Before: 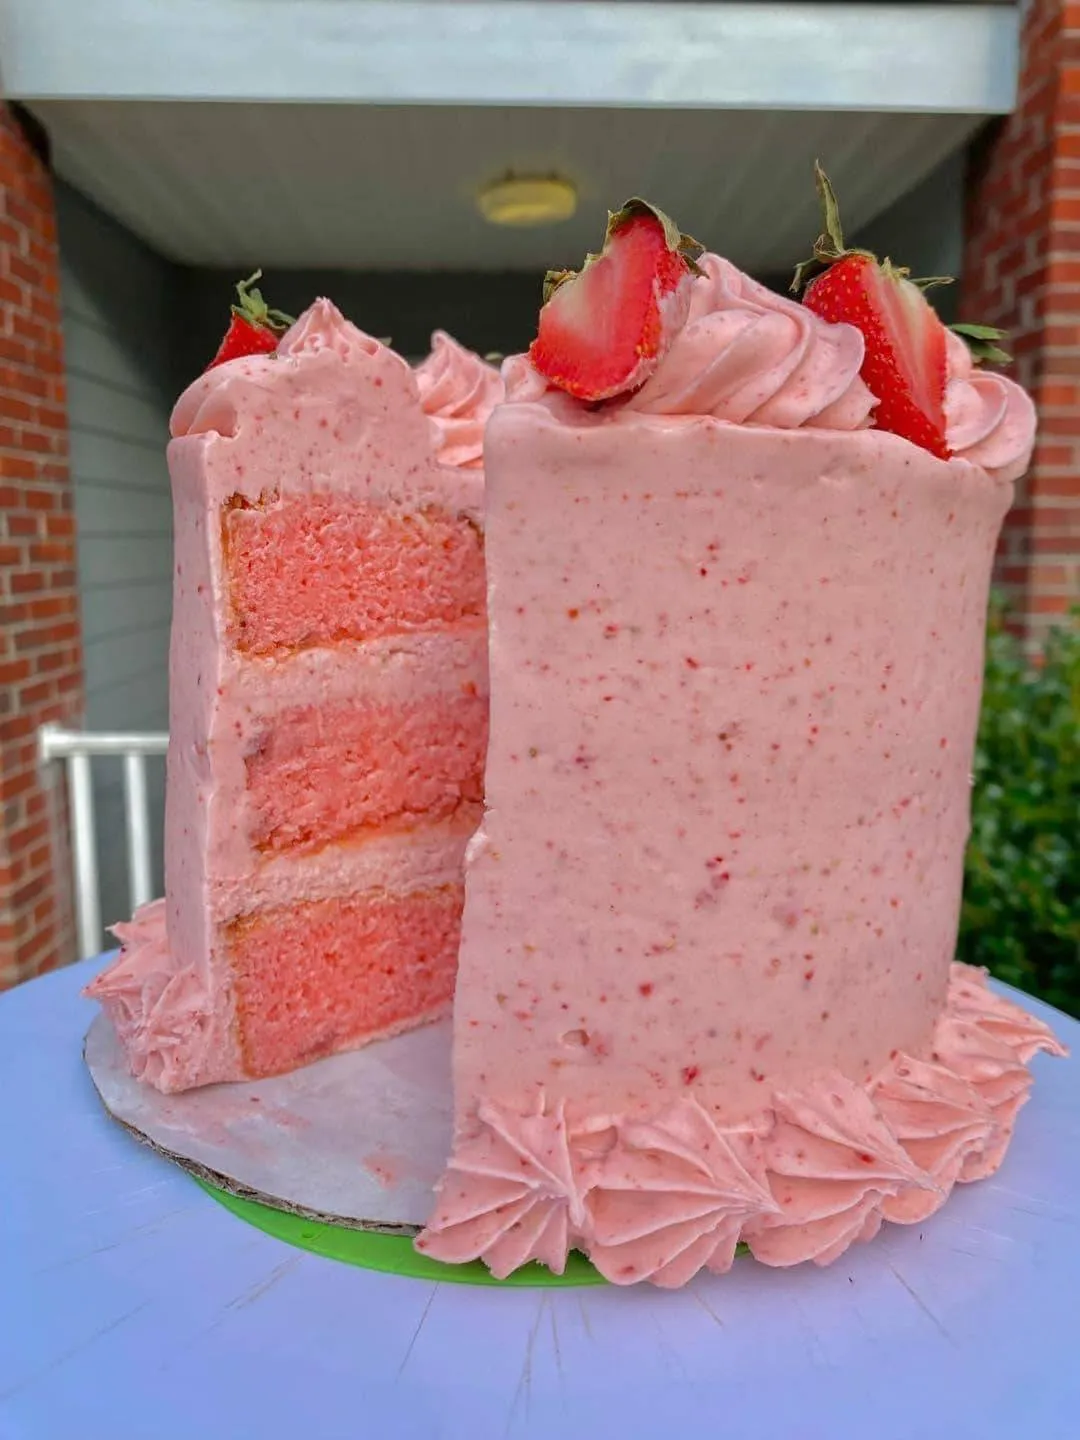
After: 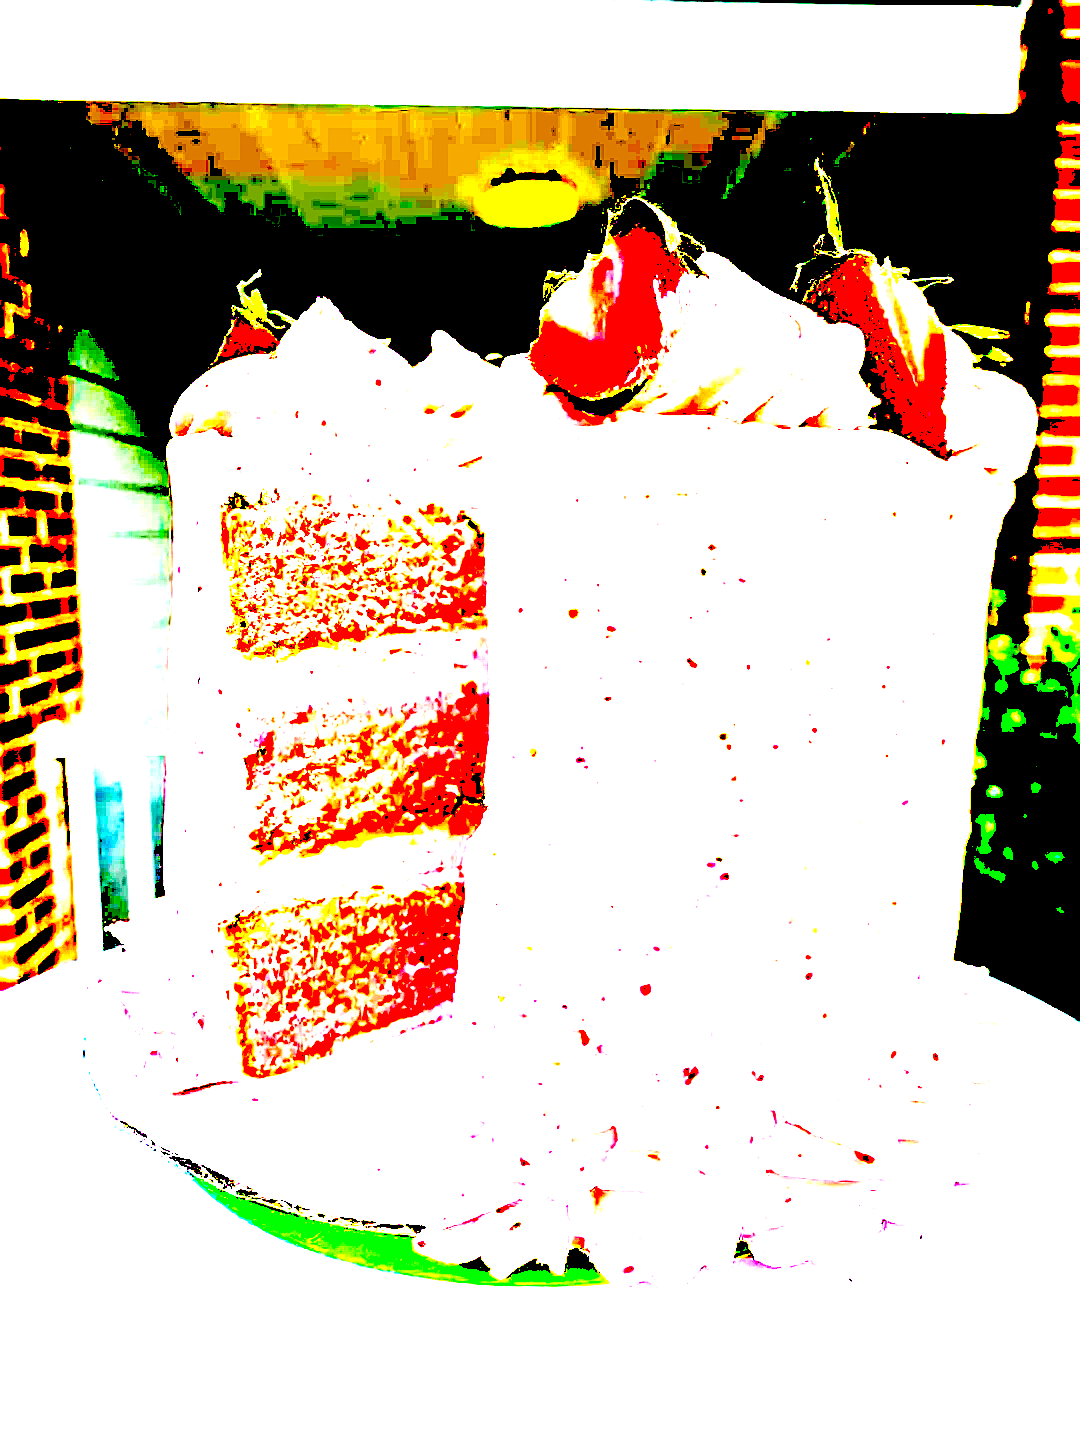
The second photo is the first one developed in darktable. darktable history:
levels: levels [0.018, 0.493, 1]
exposure: black level correction 0.1, exposure 3 EV, compensate highlight preservation false
sharpen: on, module defaults
